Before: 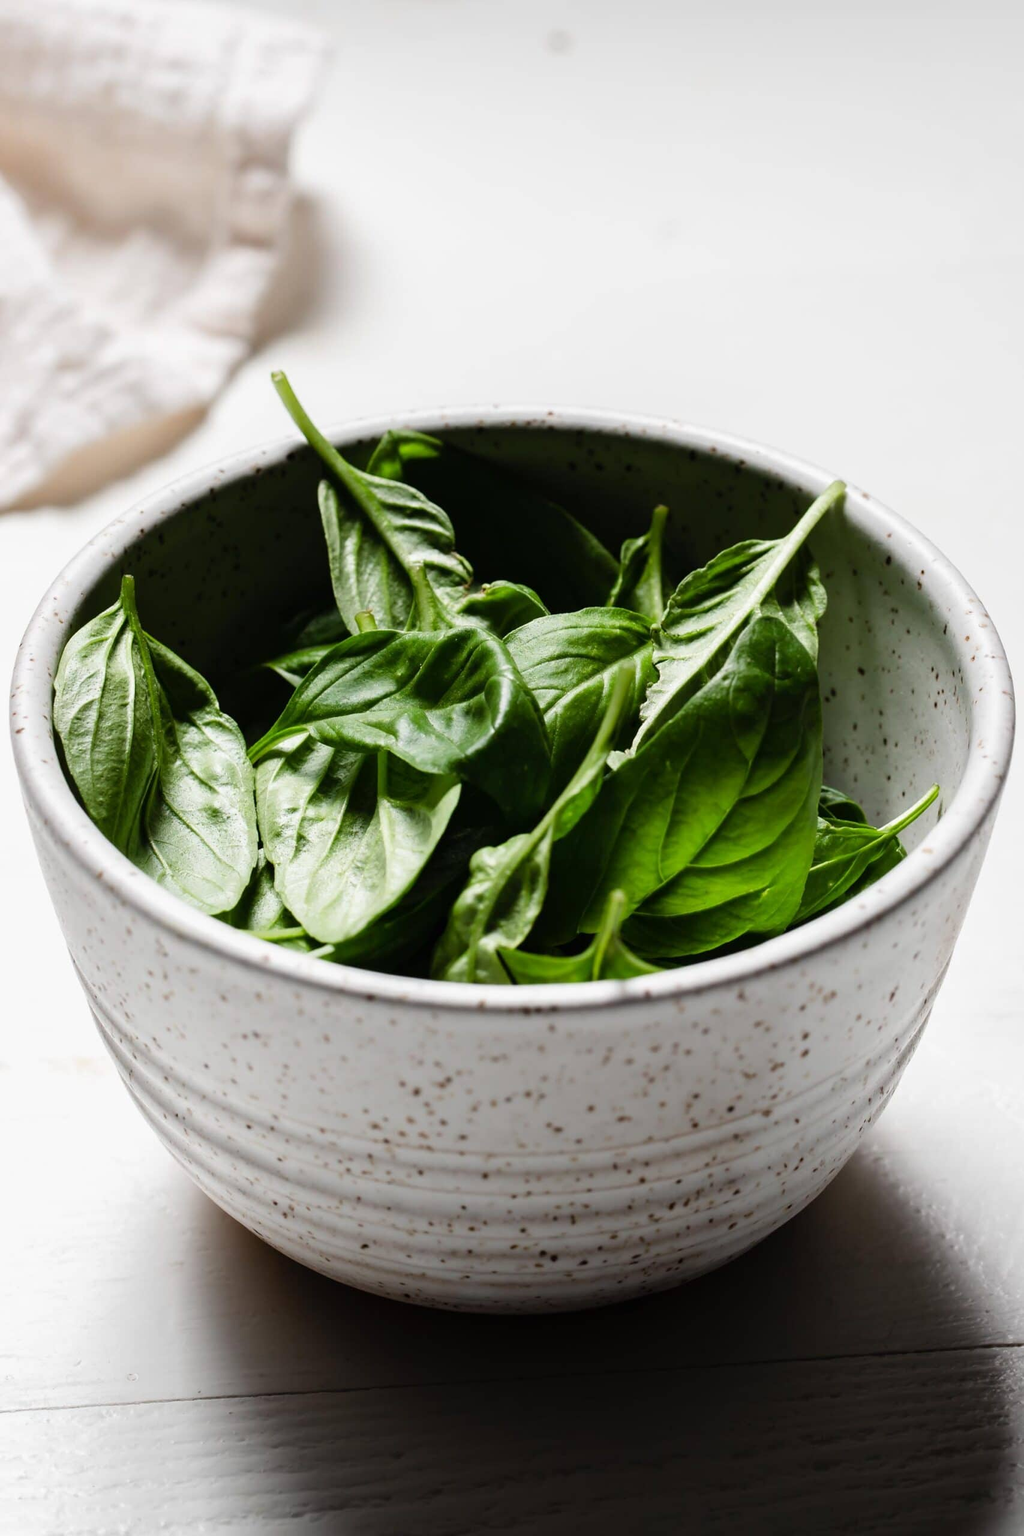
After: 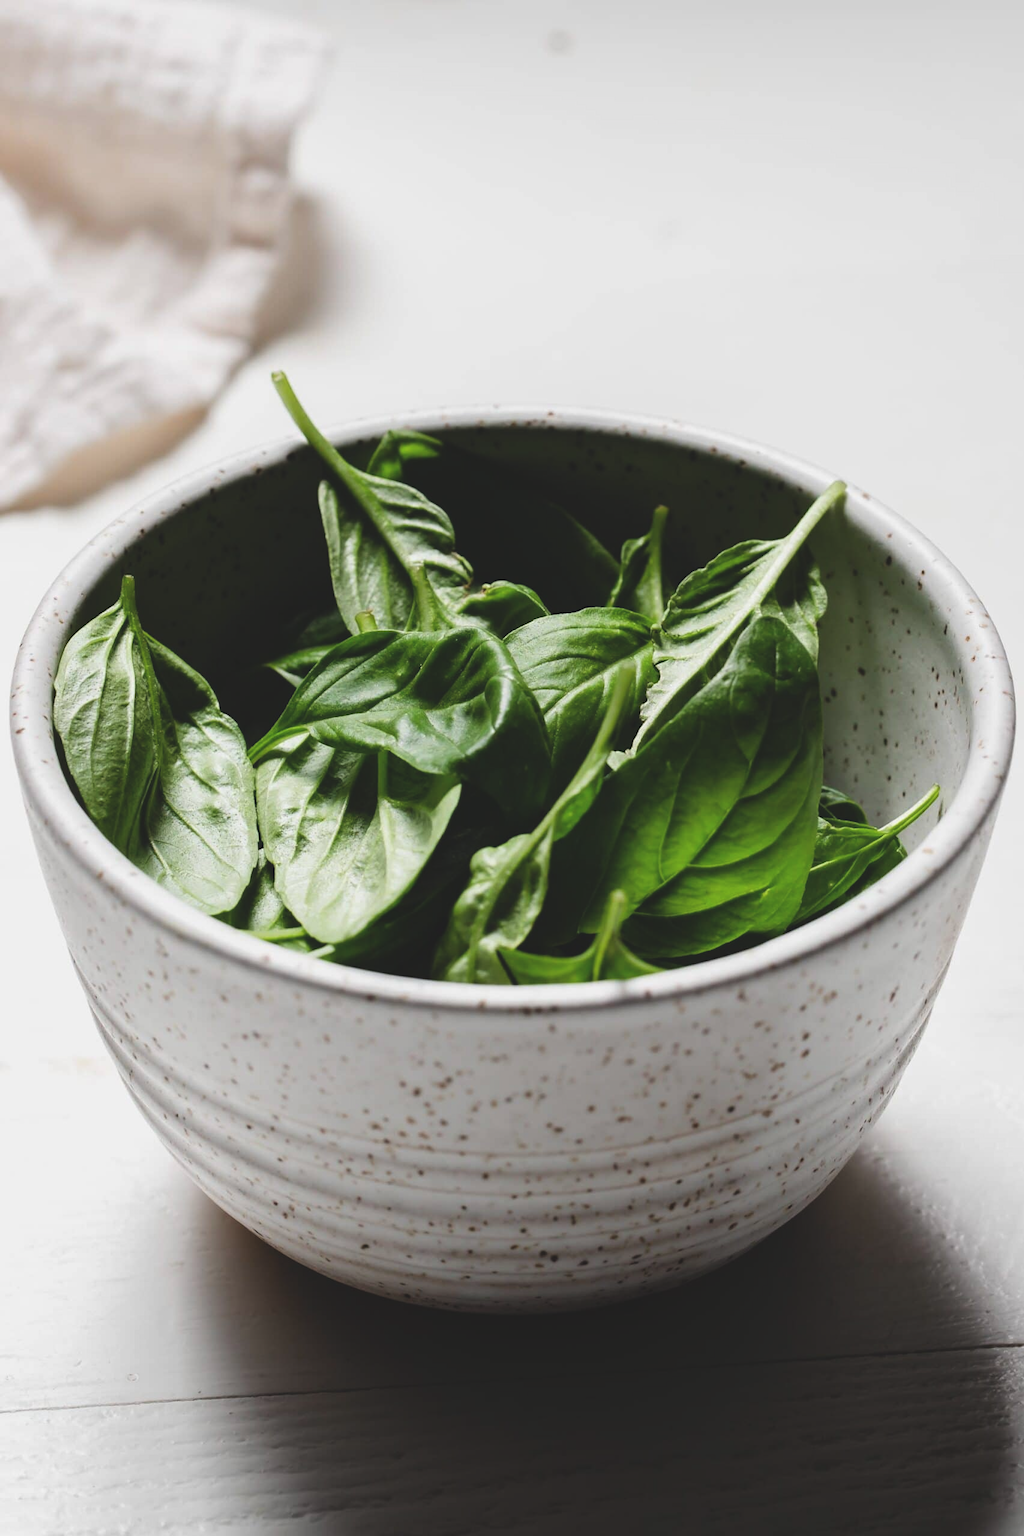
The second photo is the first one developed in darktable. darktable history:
exposure: black level correction -0.015, exposure -0.128 EV, compensate highlight preservation false
